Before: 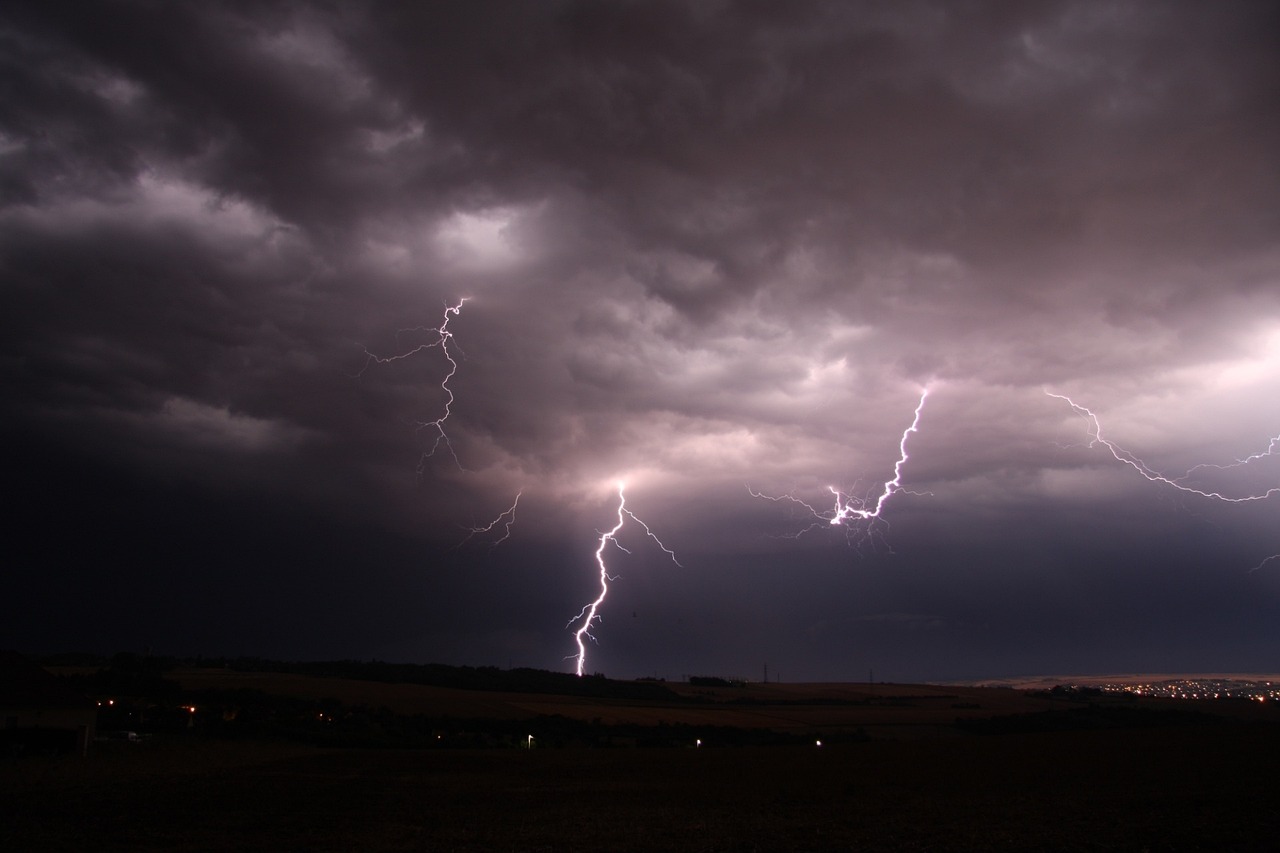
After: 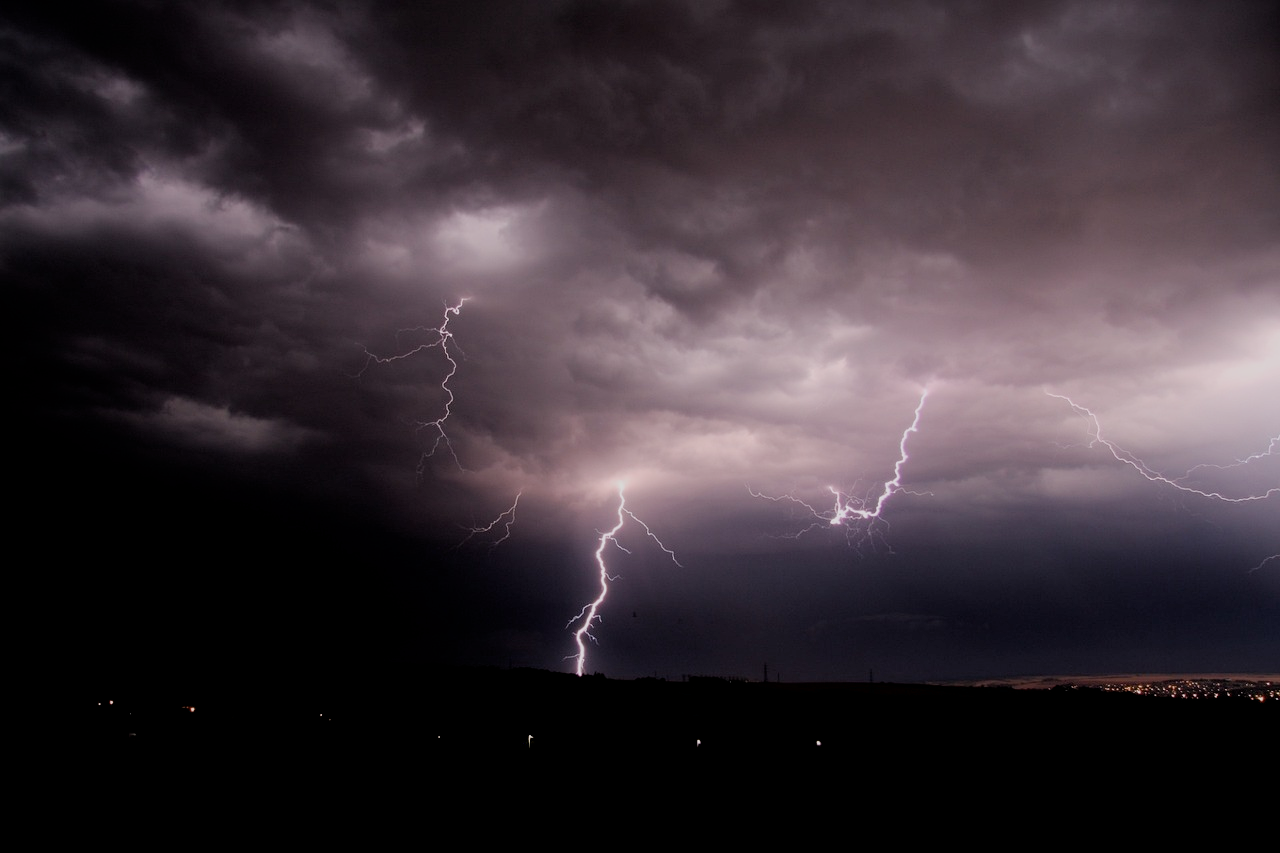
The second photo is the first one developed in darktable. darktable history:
filmic rgb: black relative exposure -6.73 EV, white relative exposure 4.56 EV, hardness 3.25
exposure: black level correction 0.007, exposure 0.155 EV, compensate highlight preservation false
